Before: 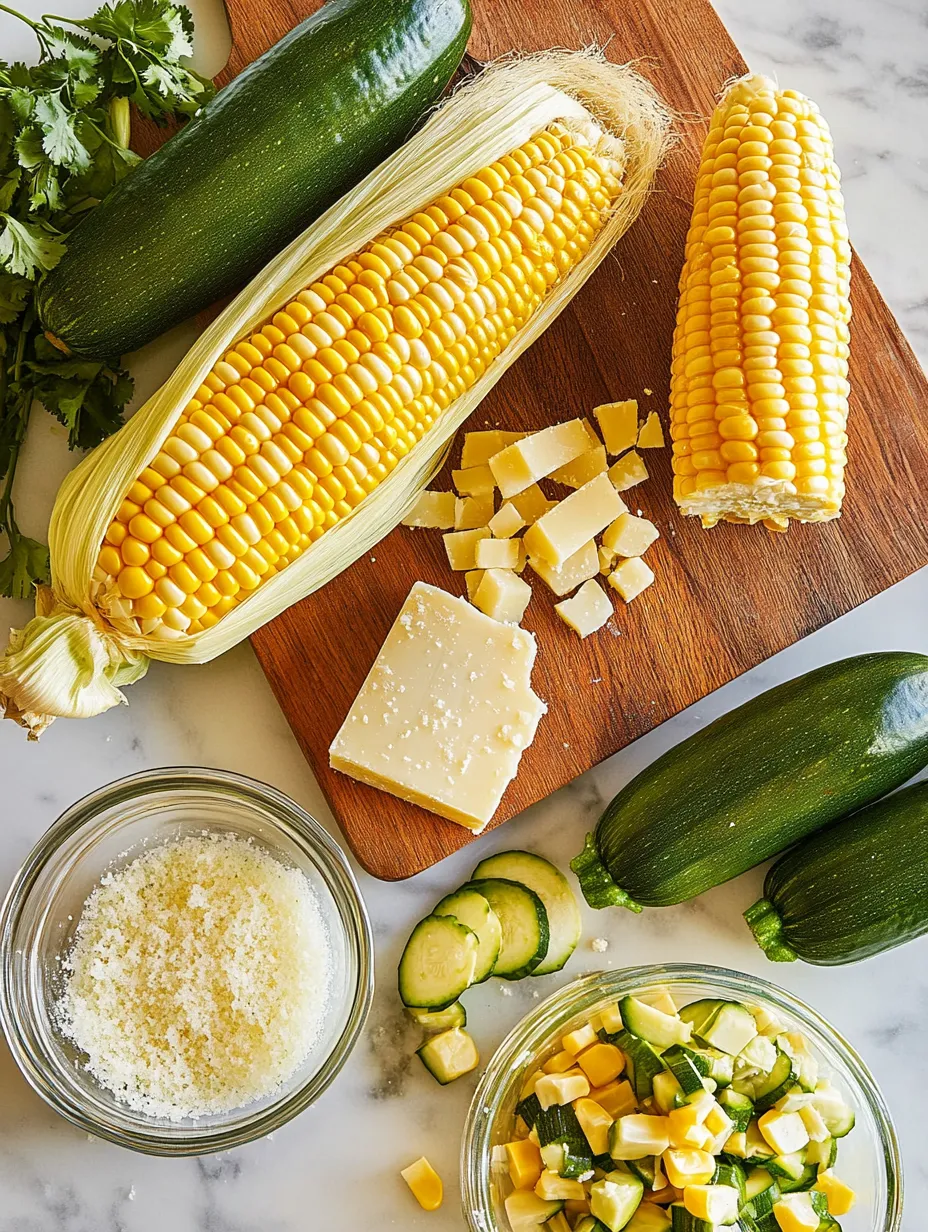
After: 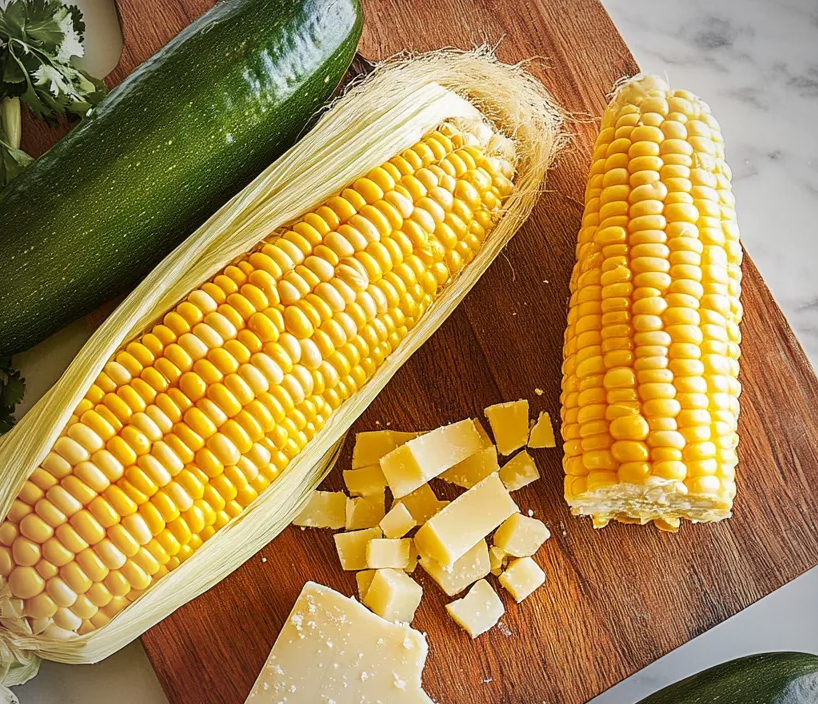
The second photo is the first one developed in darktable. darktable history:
vignetting: fall-off radius 70%, automatic ratio true
crop and rotate: left 11.812%, bottom 42.776%
